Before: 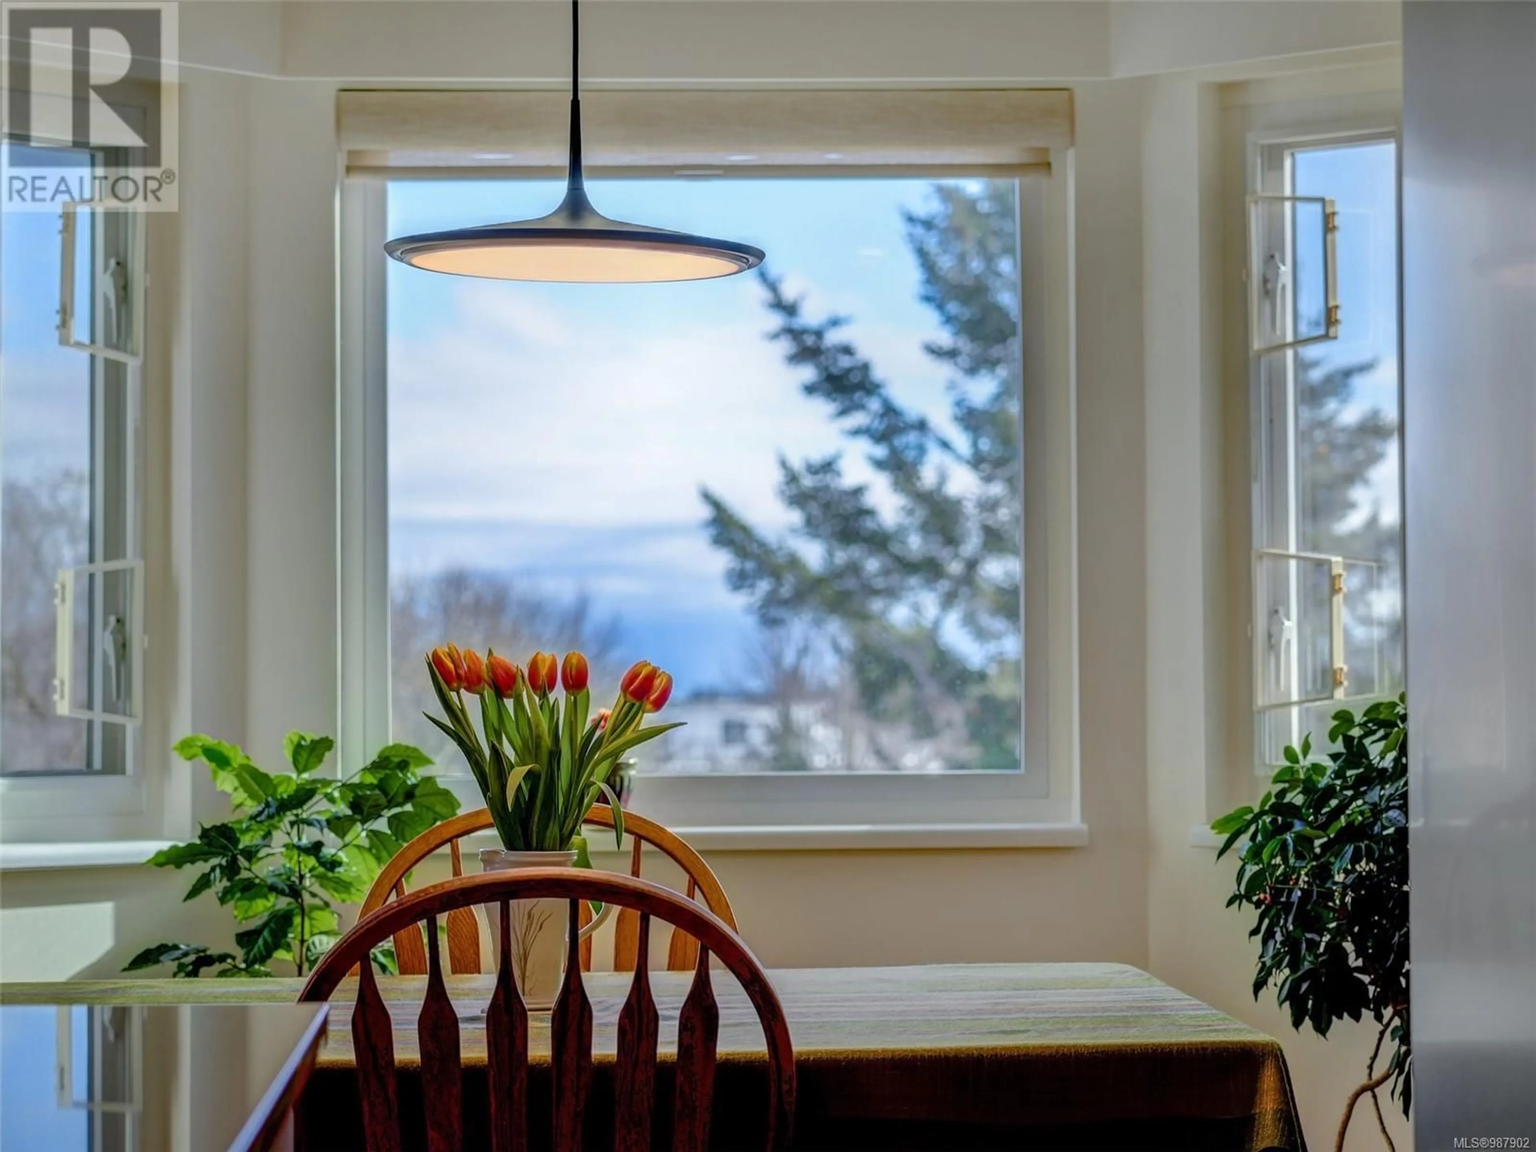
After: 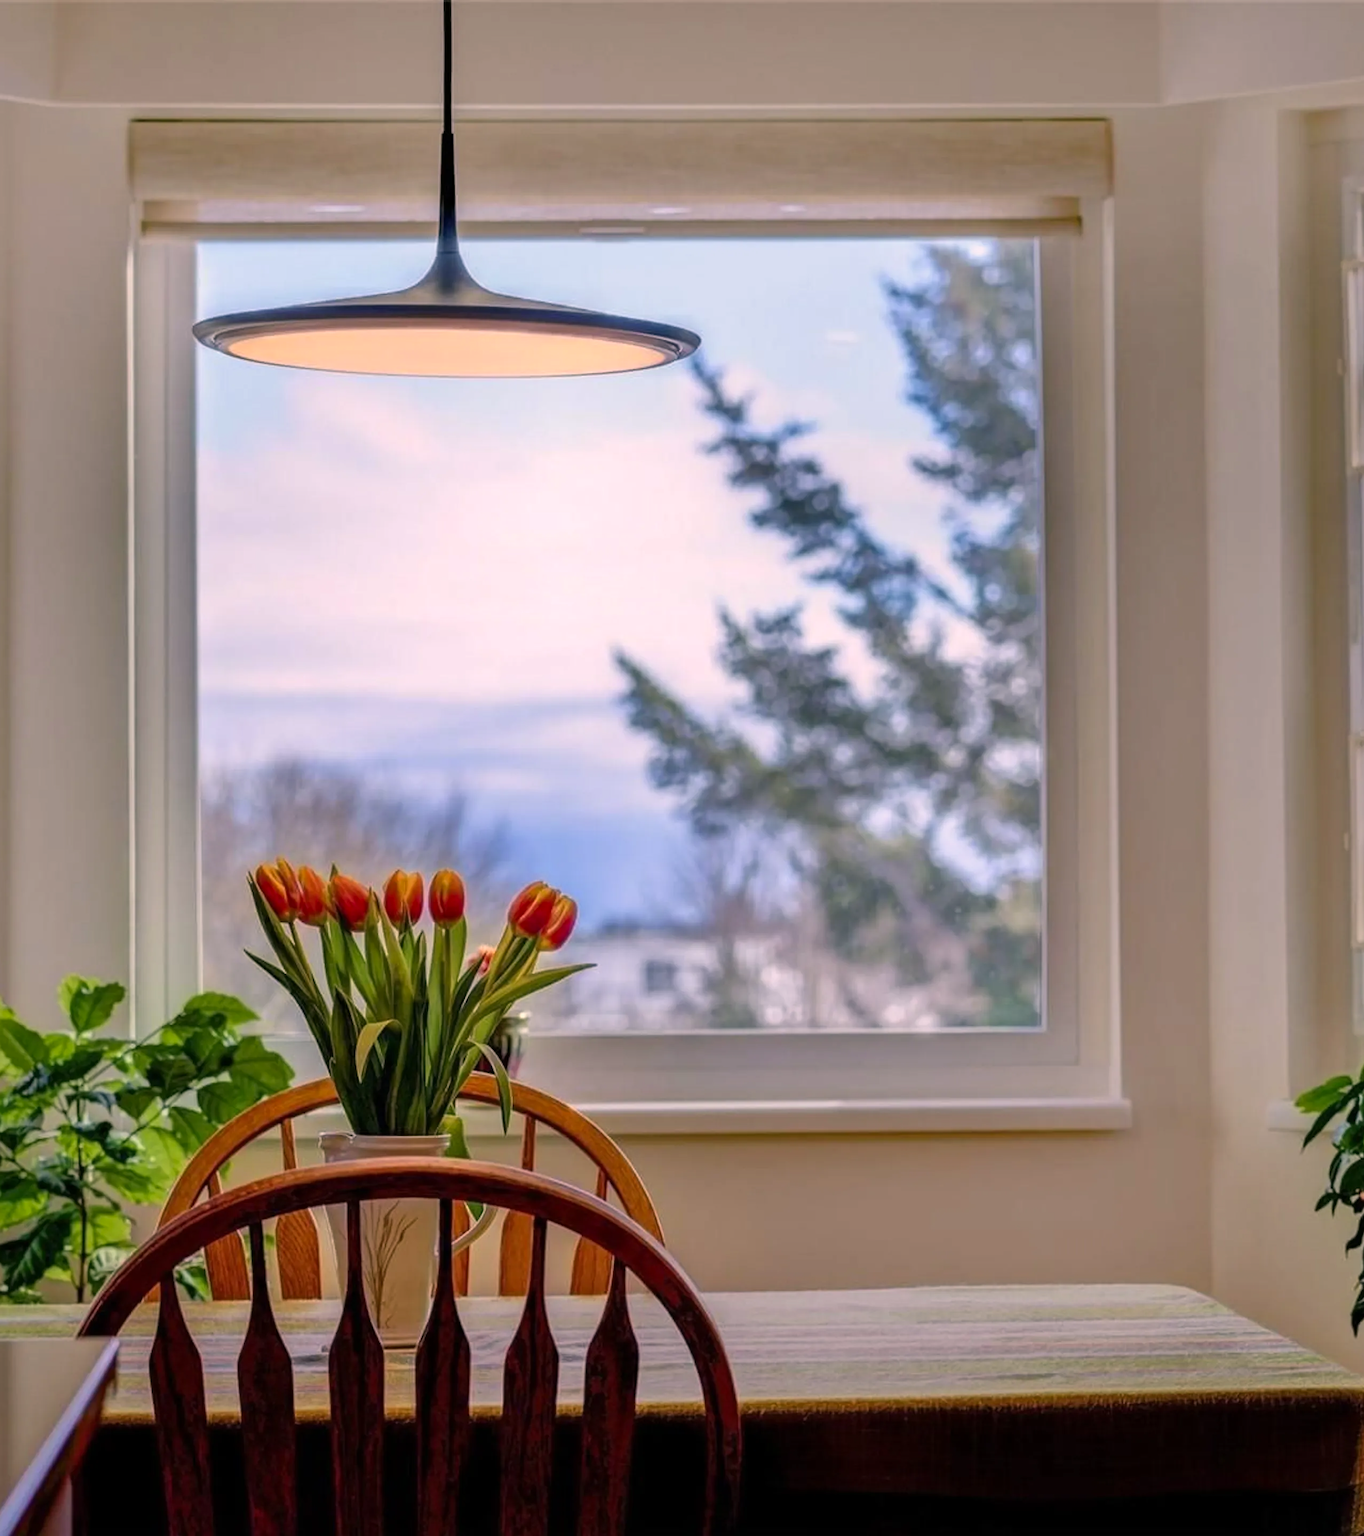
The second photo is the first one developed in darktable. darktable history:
crop and rotate: left 15.628%, right 17.763%
color correction: highlights a* 12.52, highlights b* 5.39
